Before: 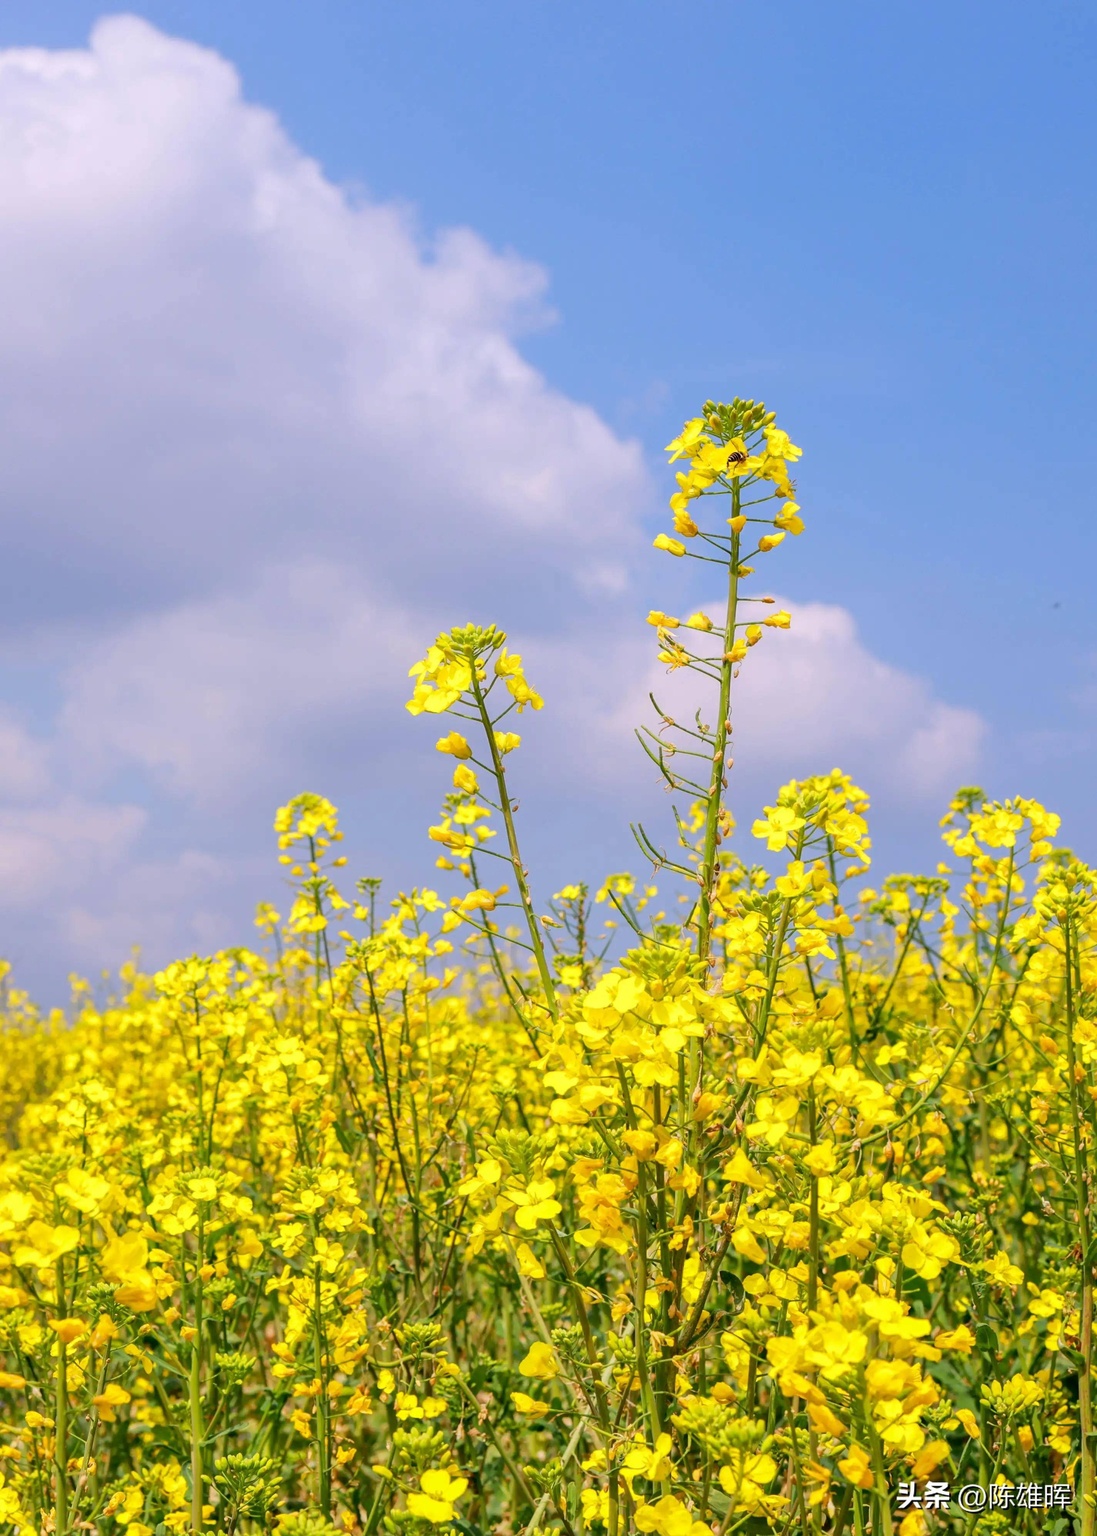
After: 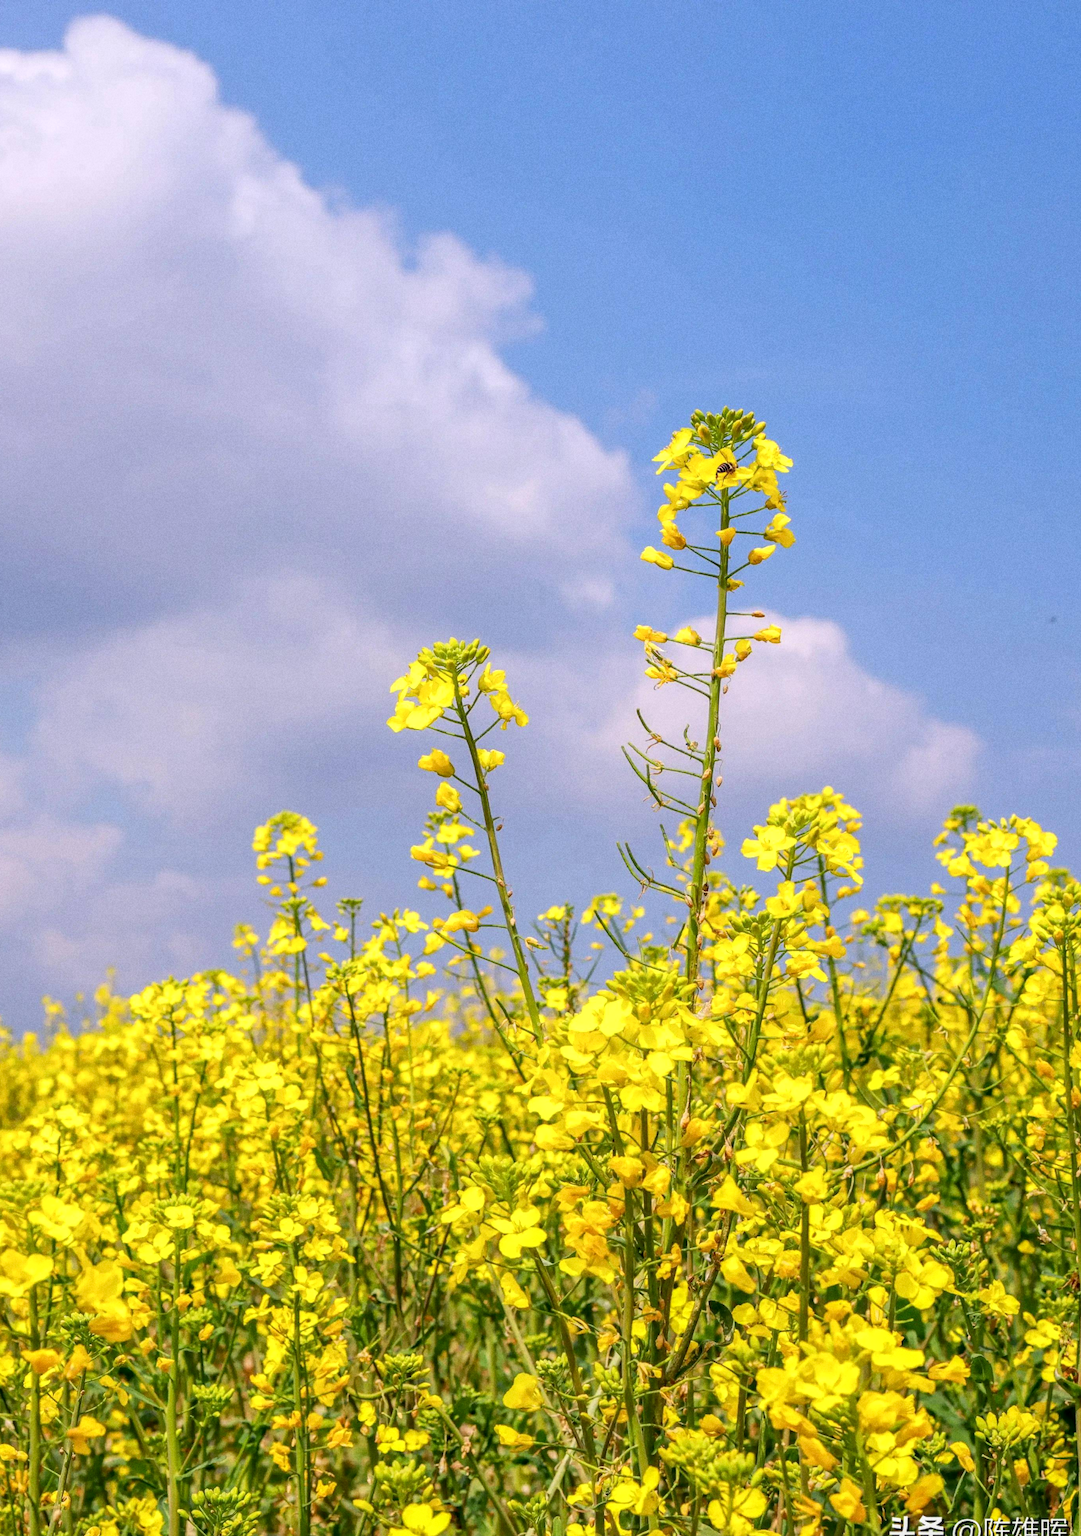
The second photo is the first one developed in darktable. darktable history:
local contrast: on, module defaults
tone equalizer: on, module defaults
grain: coarseness 7.08 ISO, strength 21.67%, mid-tones bias 59.58%
crop and rotate: left 2.536%, right 1.107%, bottom 2.246%
